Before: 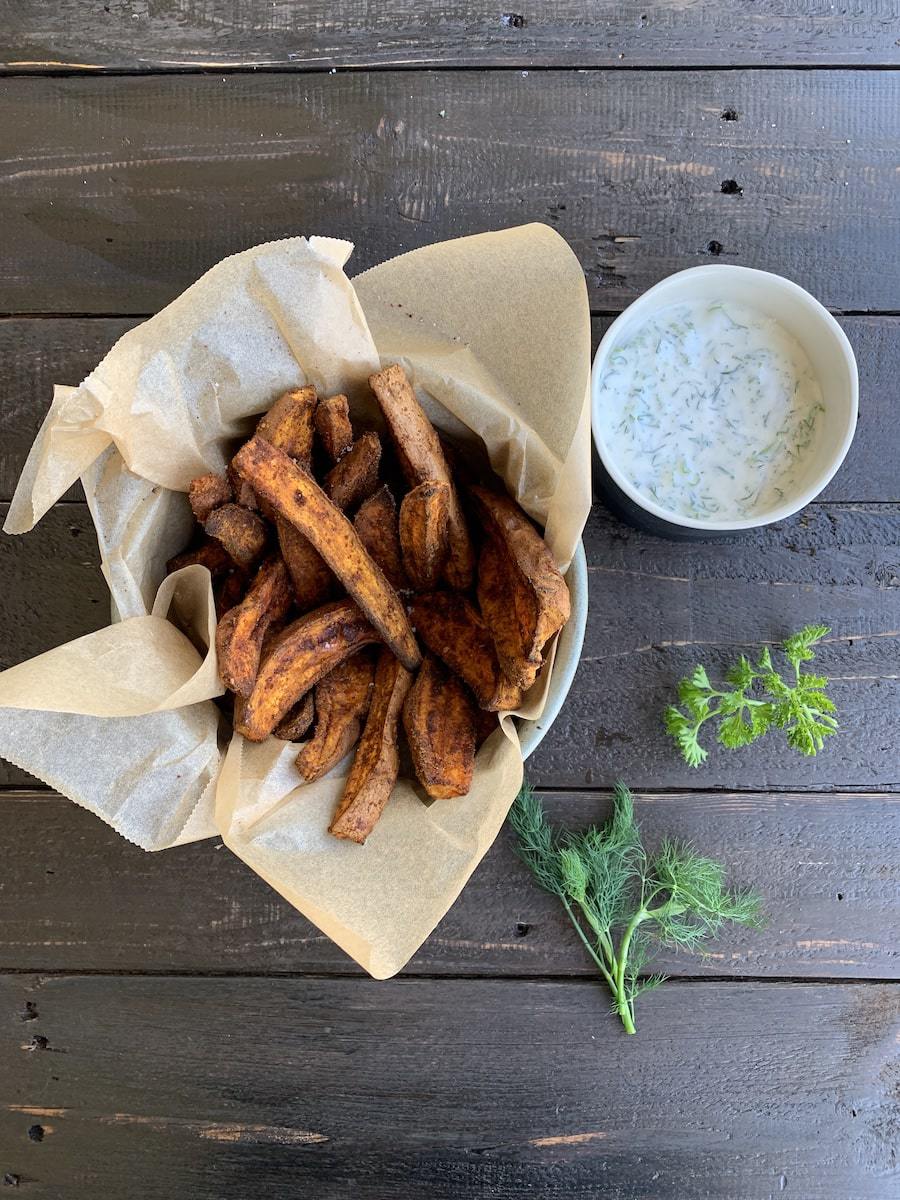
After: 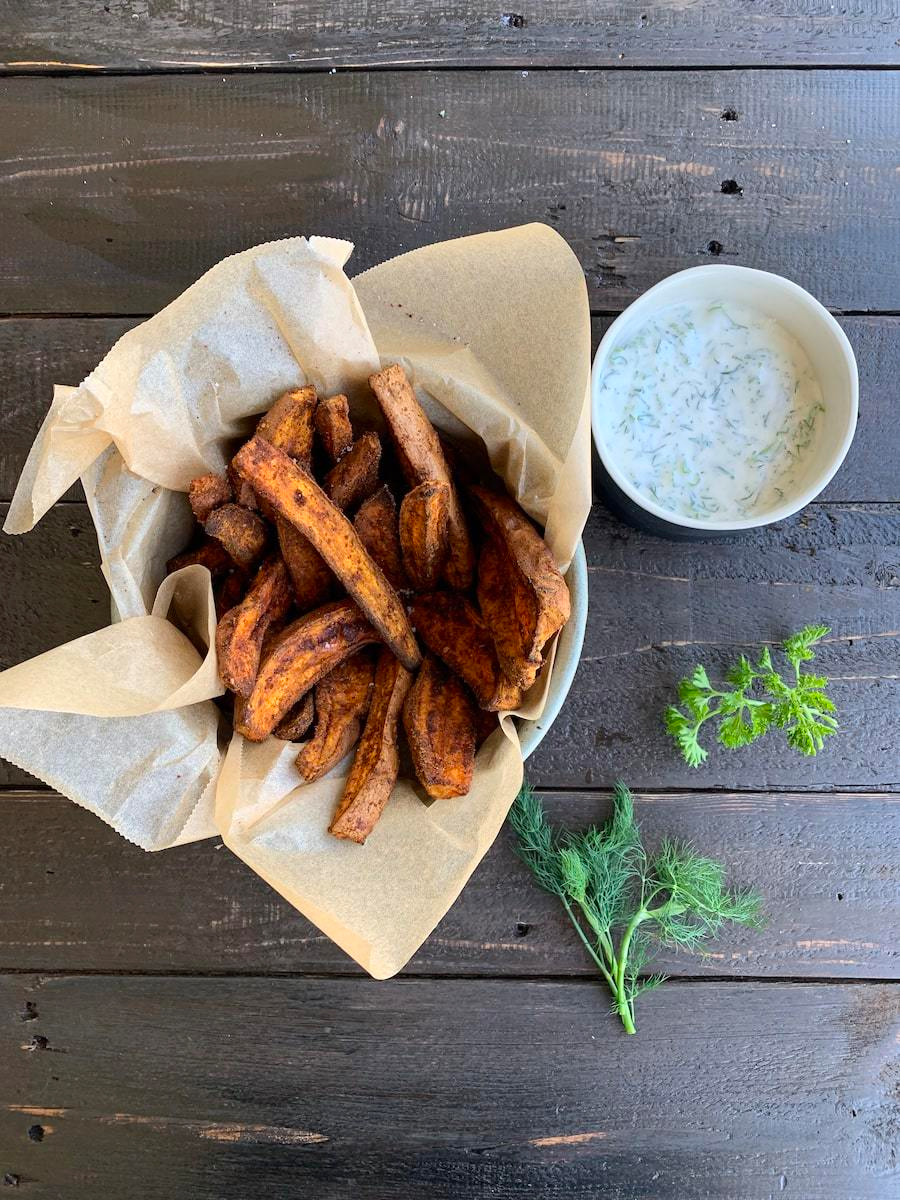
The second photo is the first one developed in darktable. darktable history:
contrast brightness saturation: contrast 0.1, brightness 0.02, saturation 0.023
